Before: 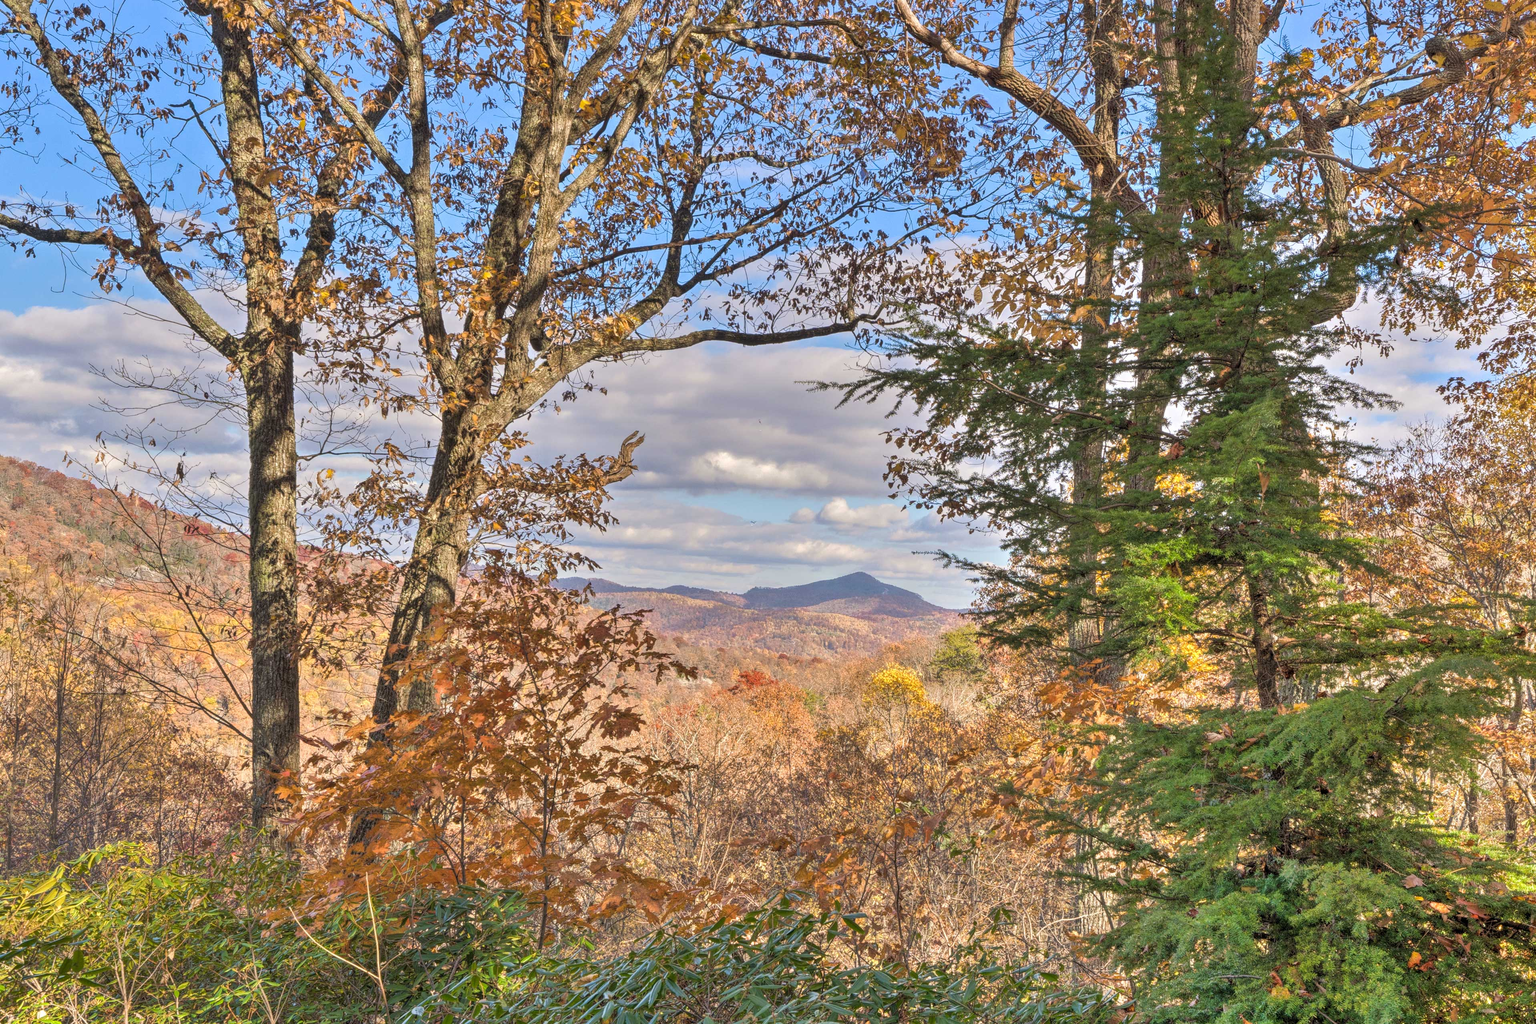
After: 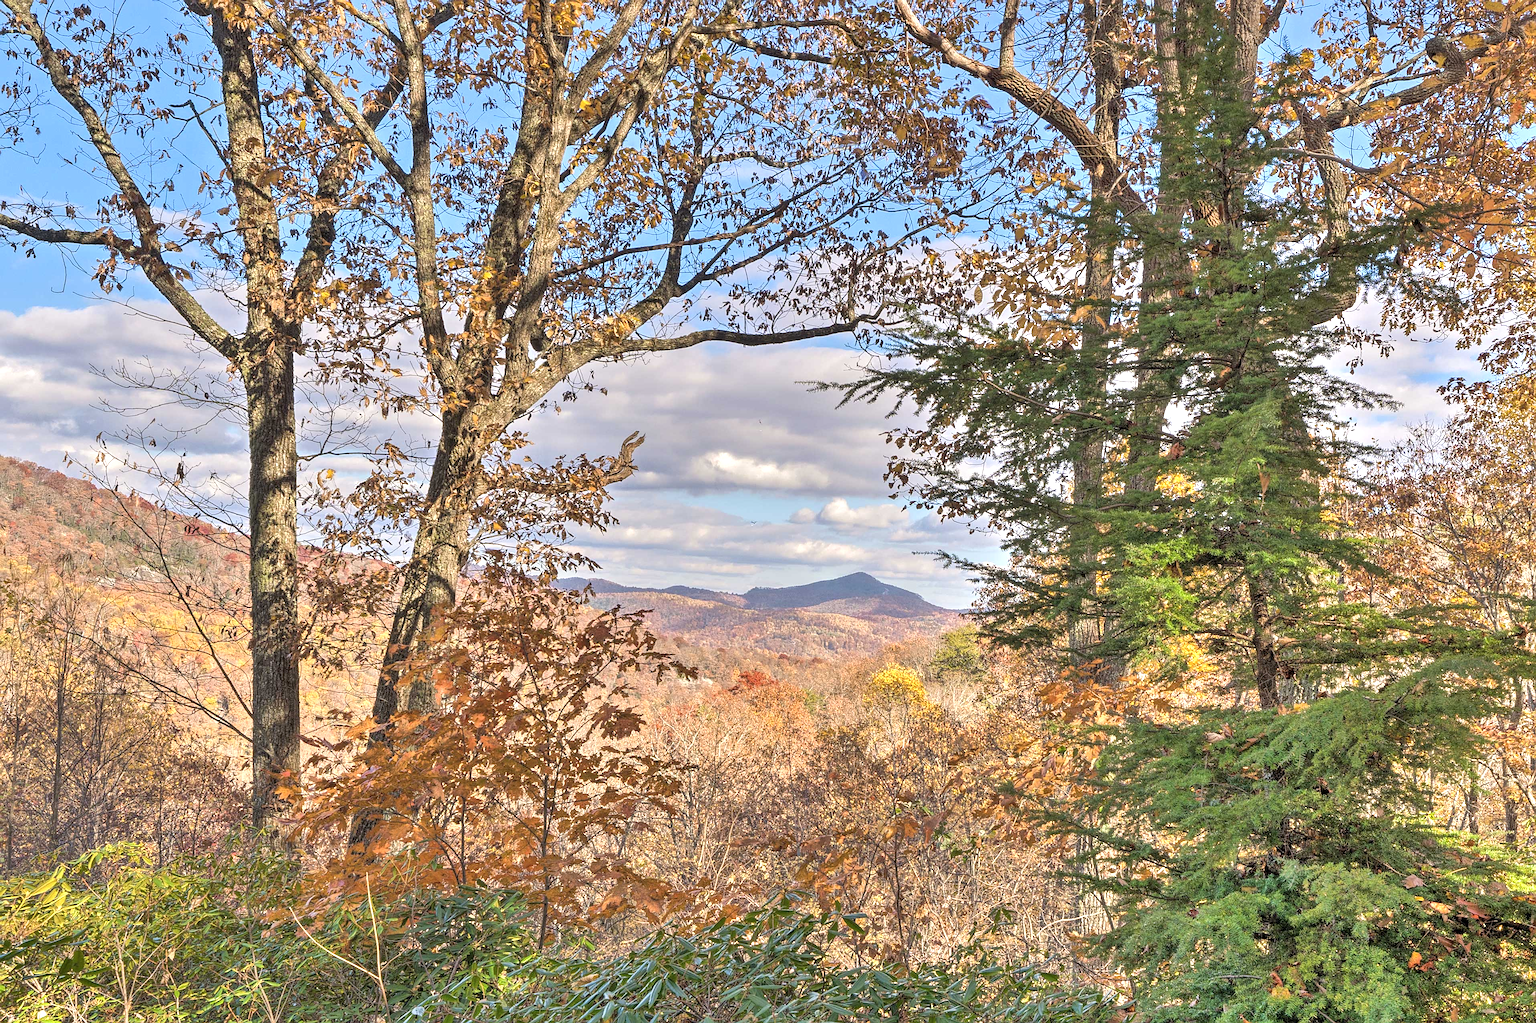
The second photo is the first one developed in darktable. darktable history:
sharpen: on, module defaults
shadows and highlights: radius 111.53, shadows 51.6, white point adjustment 9.06, highlights -3.27, soften with gaussian
